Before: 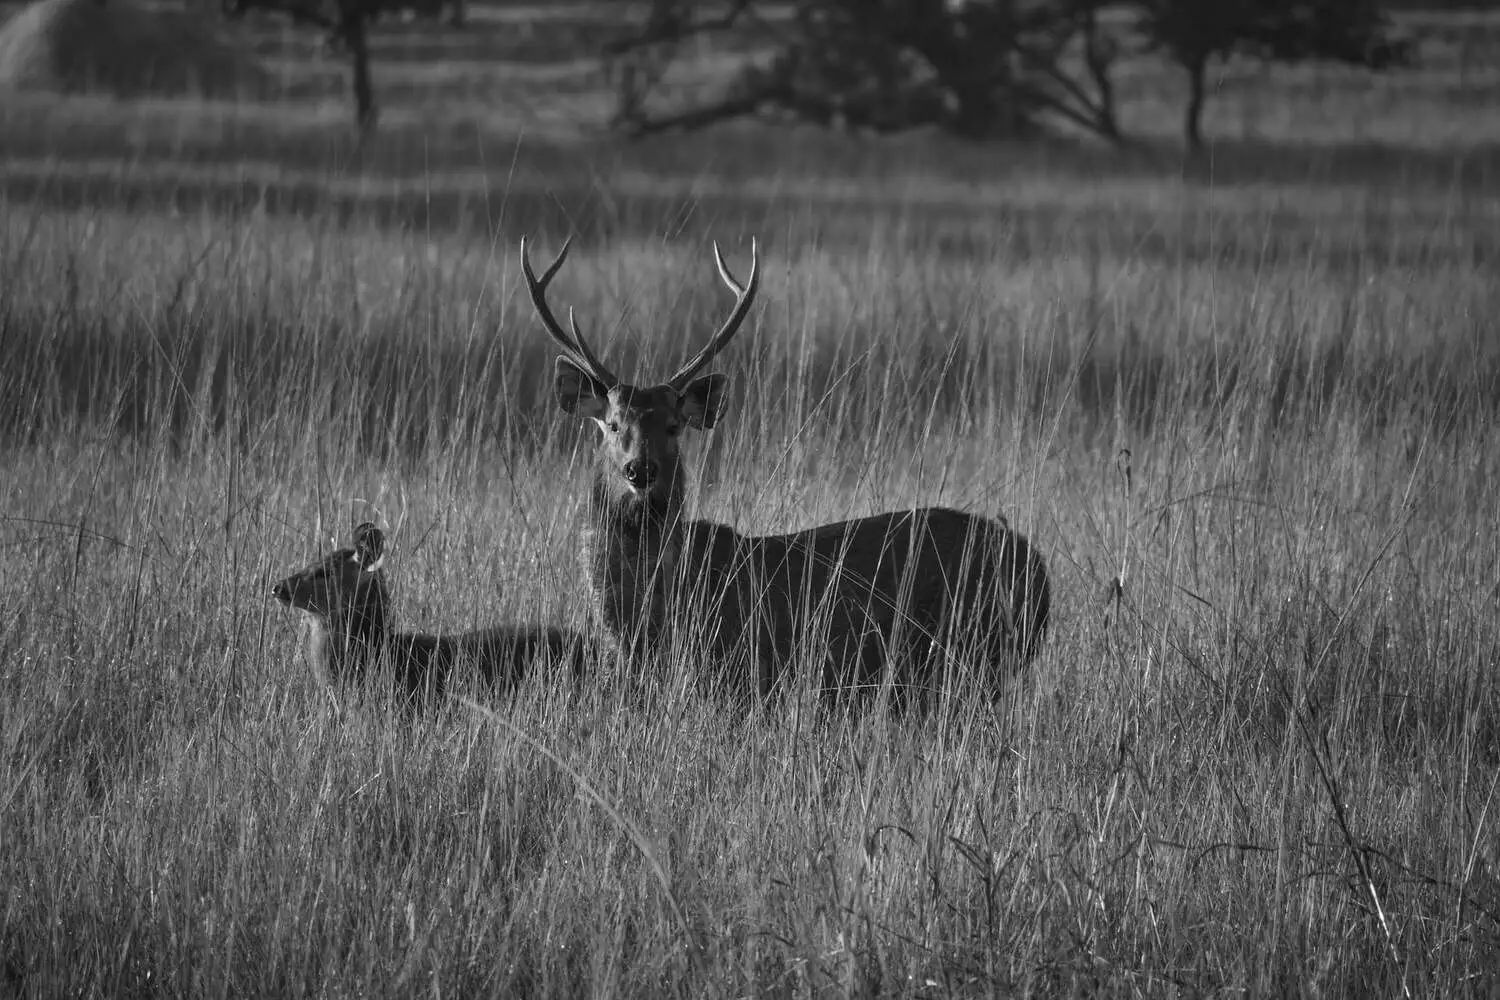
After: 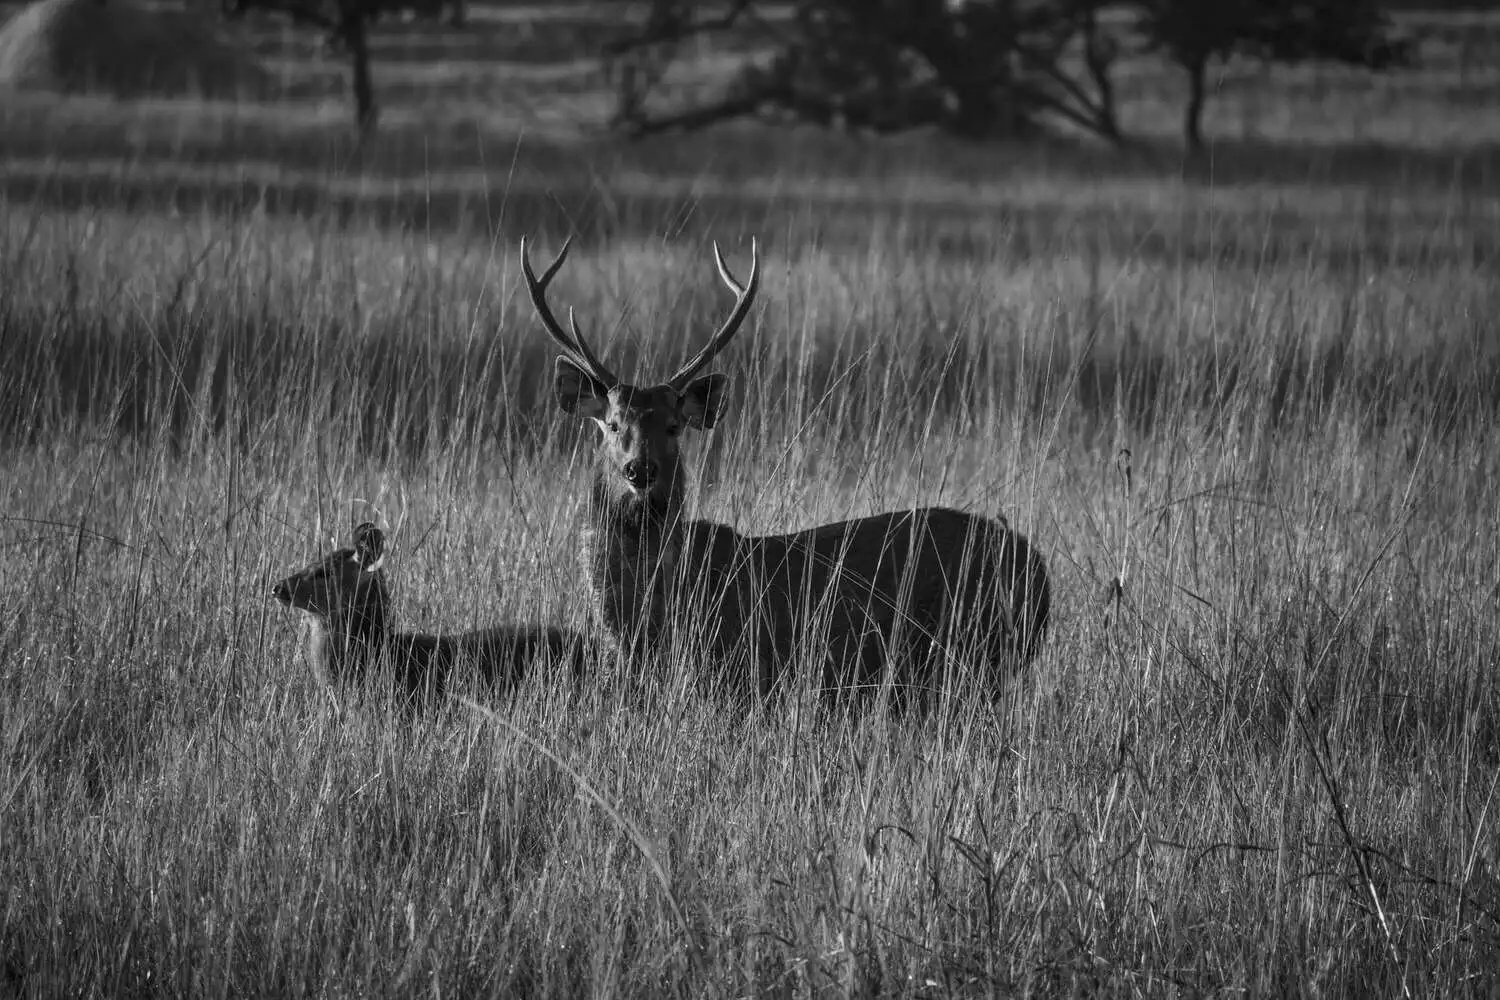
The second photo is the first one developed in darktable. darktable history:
local contrast: detail 110%
levels: levels [0.016, 0.5, 0.996]
contrast brightness saturation: contrast 0.14
